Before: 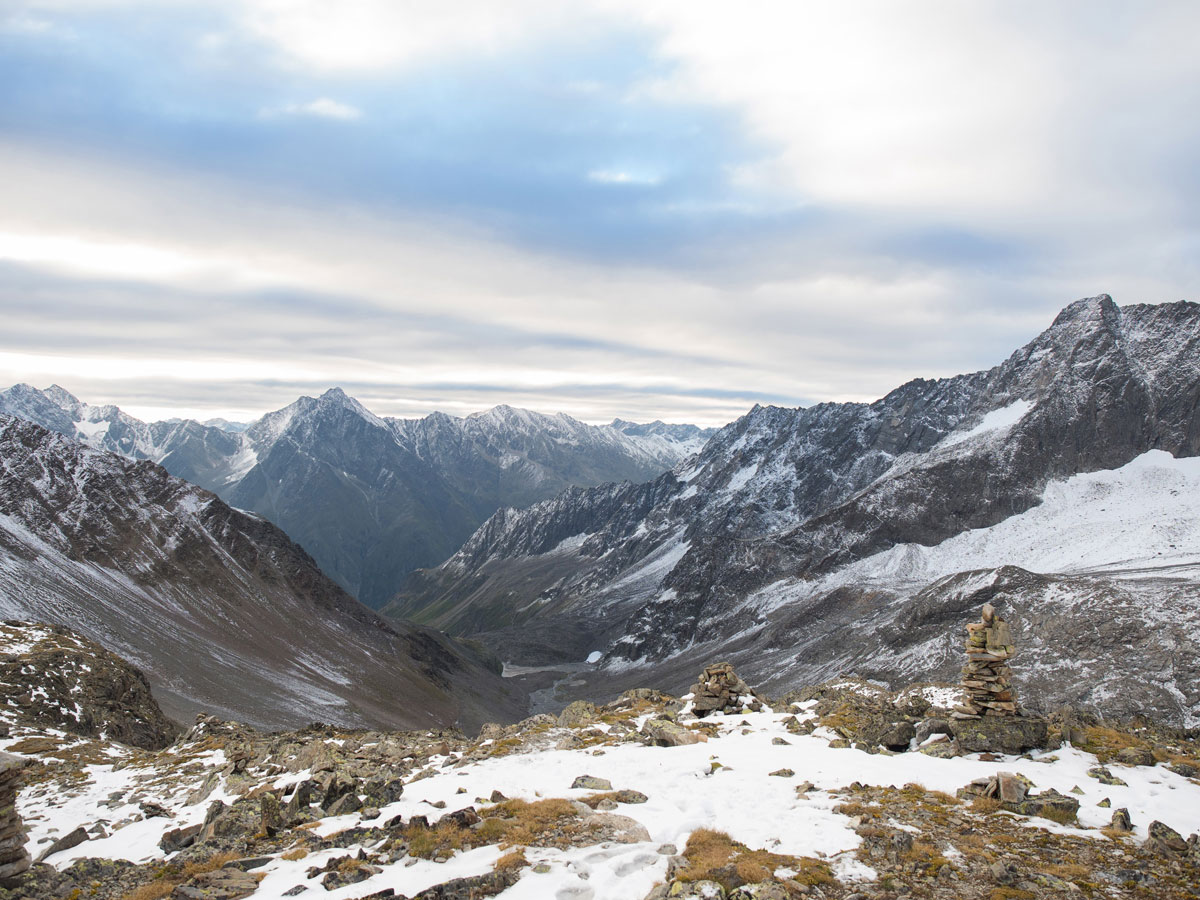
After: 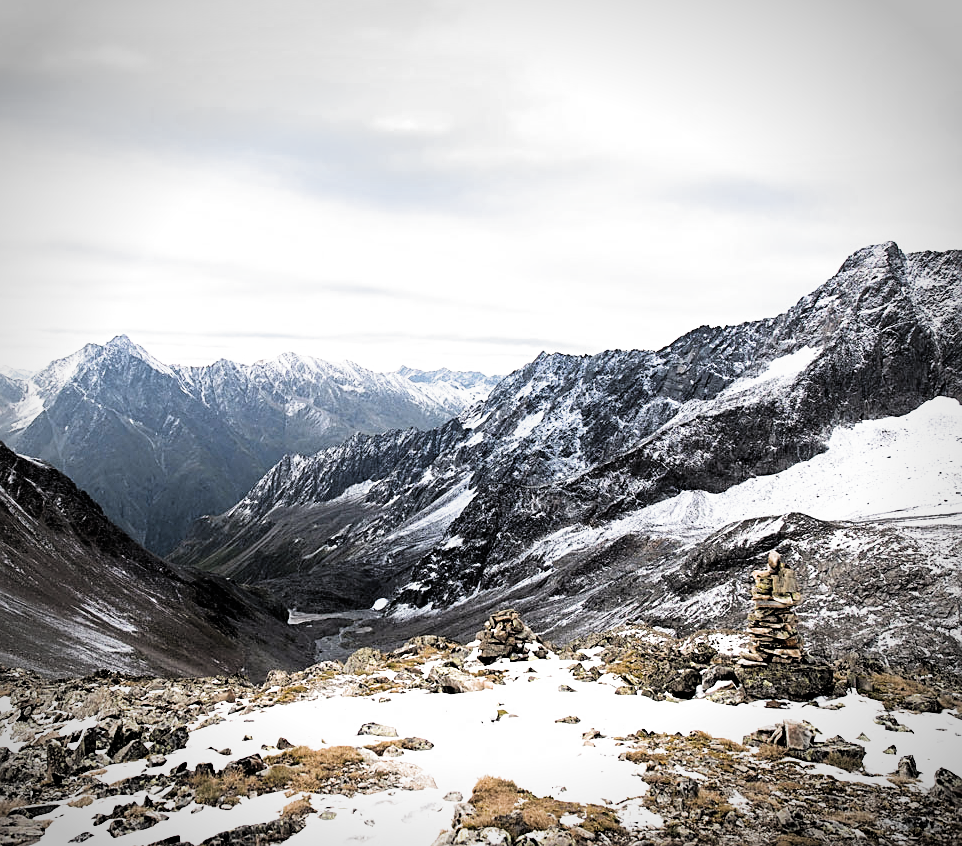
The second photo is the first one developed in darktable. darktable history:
crop and rotate: left 17.911%, top 5.951%, right 1.861%
tone equalizer: -8 EV -0.423 EV, -7 EV -0.37 EV, -6 EV -0.341 EV, -5 EV -0.224 EV, -3 EV 0.242 EV, -2 EV 0.314 EV, -1 EV 0.364 EV, +0 EV 0.428 EV, mask exposure compensation -0.499 EV
filmic rgb: black relative exposure -3.79 EV, white relative exposure 2.39 EV, dynamic range scaling -49.5%, hardness 3.47, latitude 30.97%, contrast 1.784, add noise in highlights 0.001, color science v3 (2019), use custom middle-gray values true, contrast in highlights soft
sharpen: on, module defaults
vignetting: automatic ratio true
color calibration: illuminant custom, x 0.343, y 0.36, temperature 5061.68 K, clip negative RGB from gamut false
